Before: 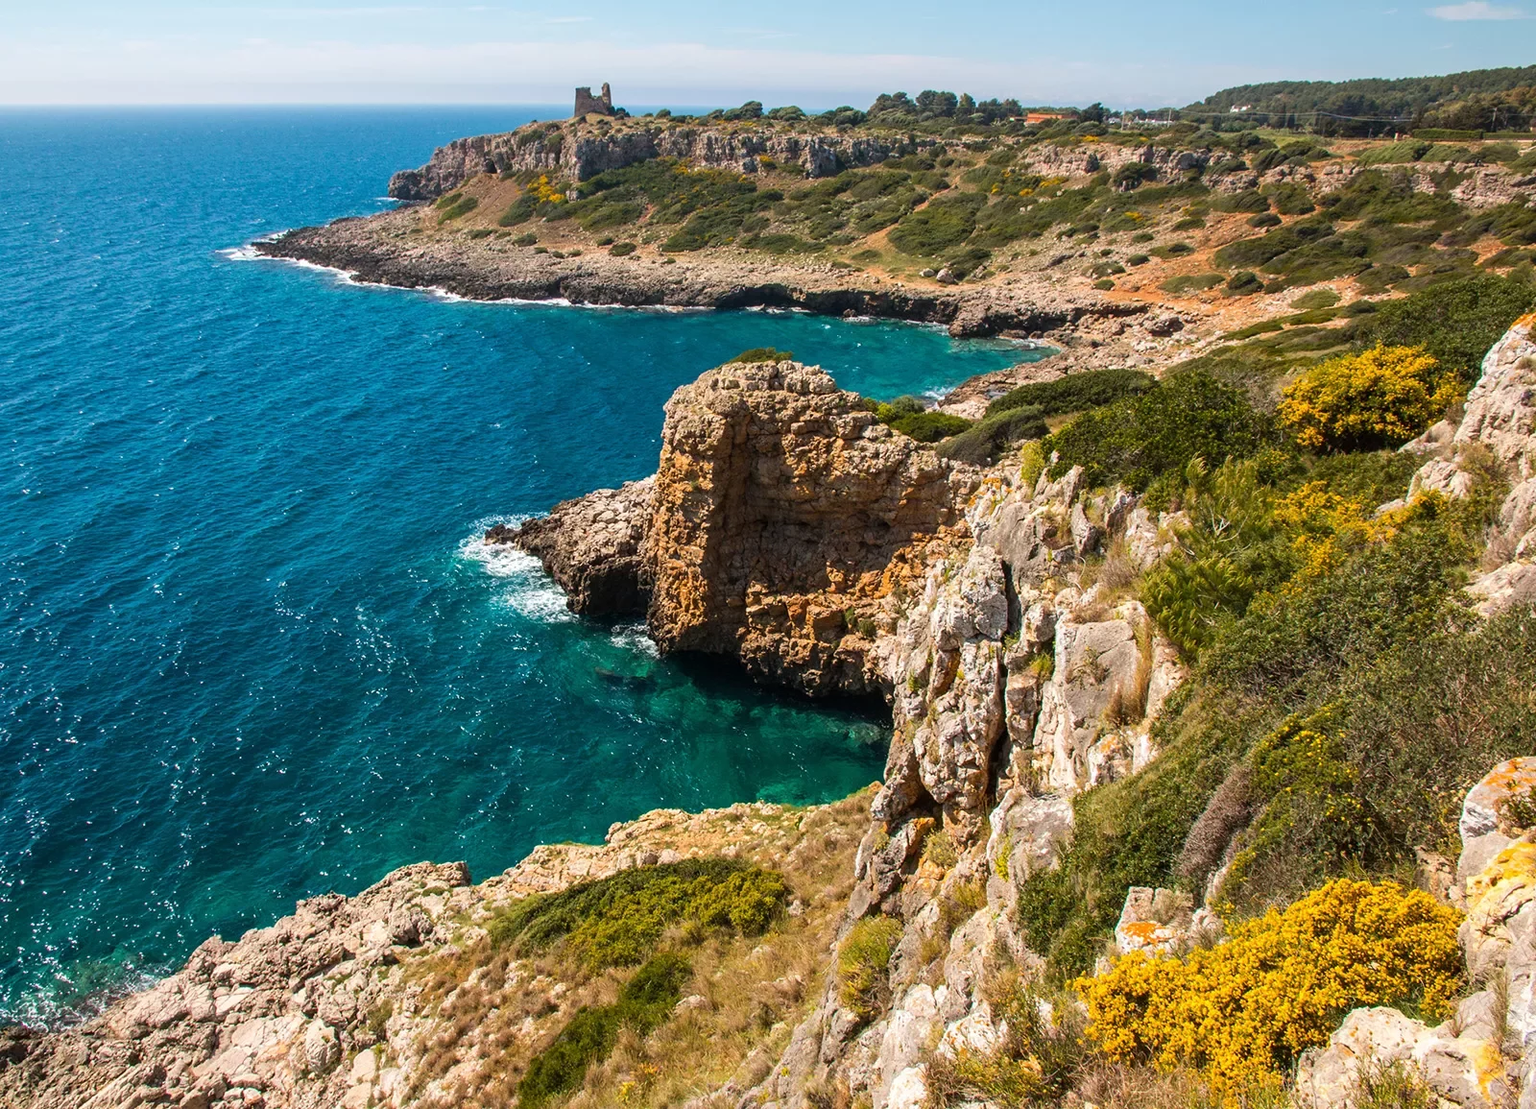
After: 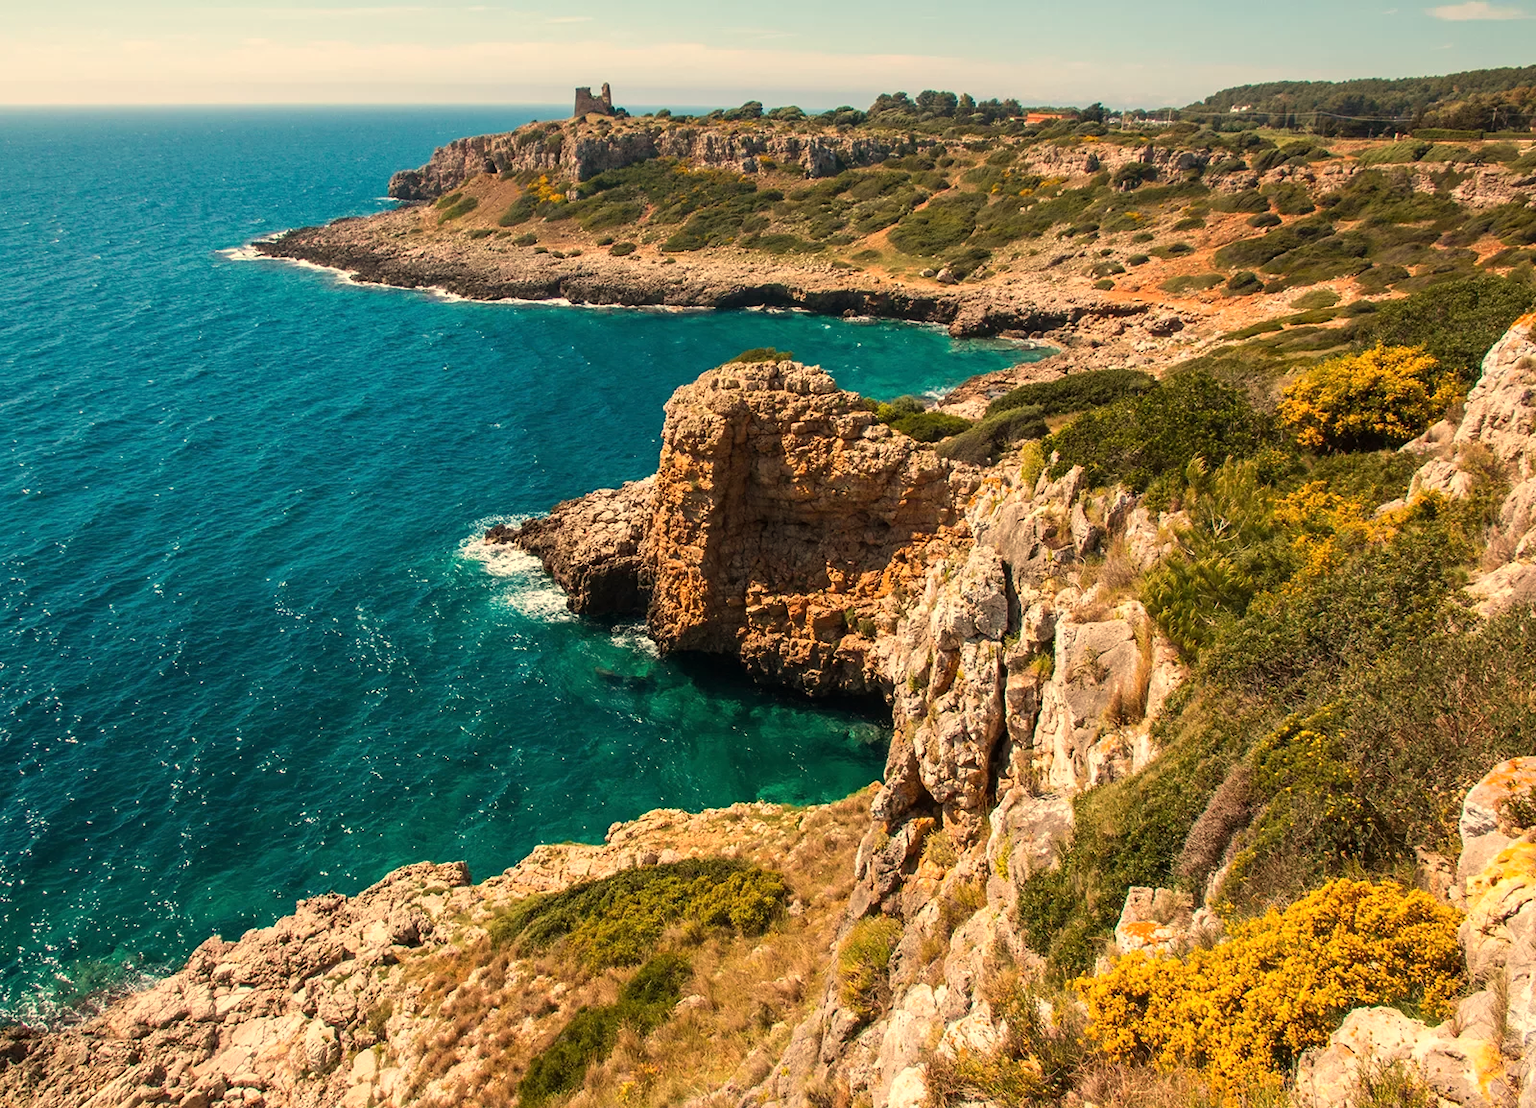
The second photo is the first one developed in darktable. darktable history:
white balance: red 1.123, blue 0.83
exposure: compensate highlight preservation false
